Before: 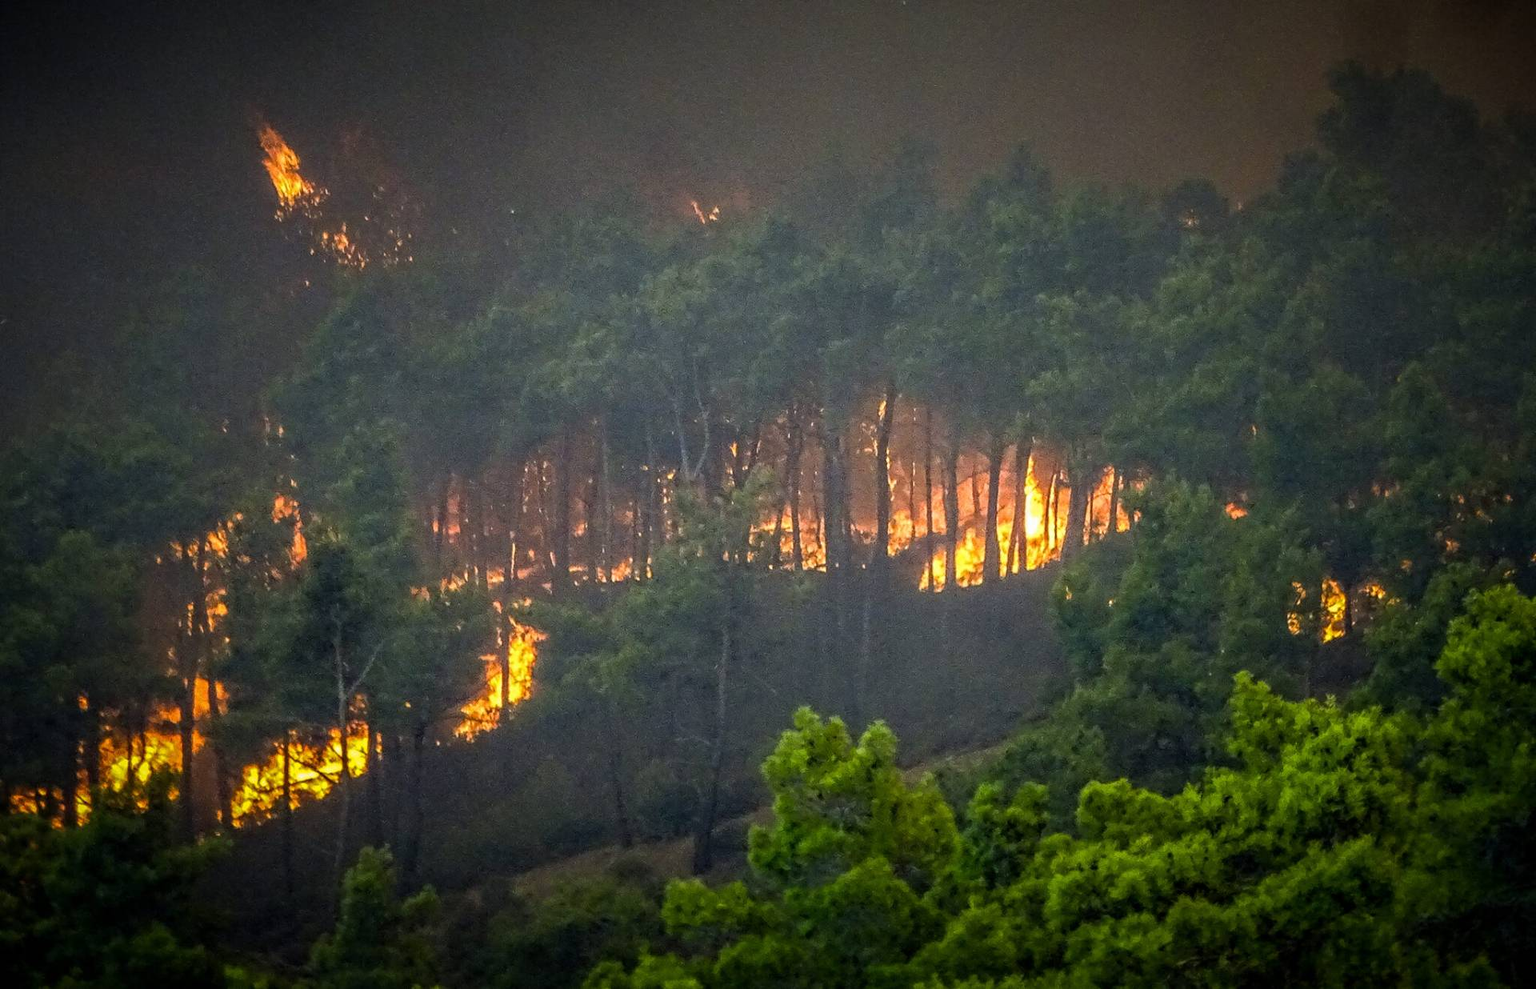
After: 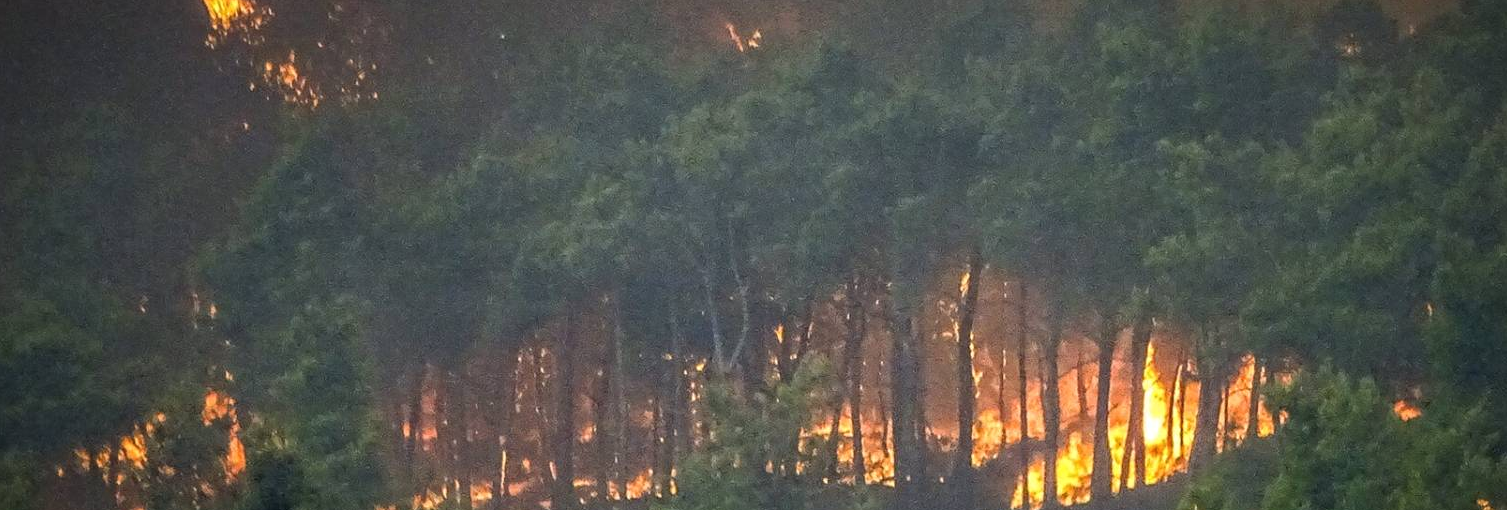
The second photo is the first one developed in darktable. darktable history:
crop: left 7.198%, top 18.524%, right 14.312%, bottom 40.155%
shadows and highlights: shadows 11.86, white point adjustment 1.11, highlights -1.55, soften with gaussian
